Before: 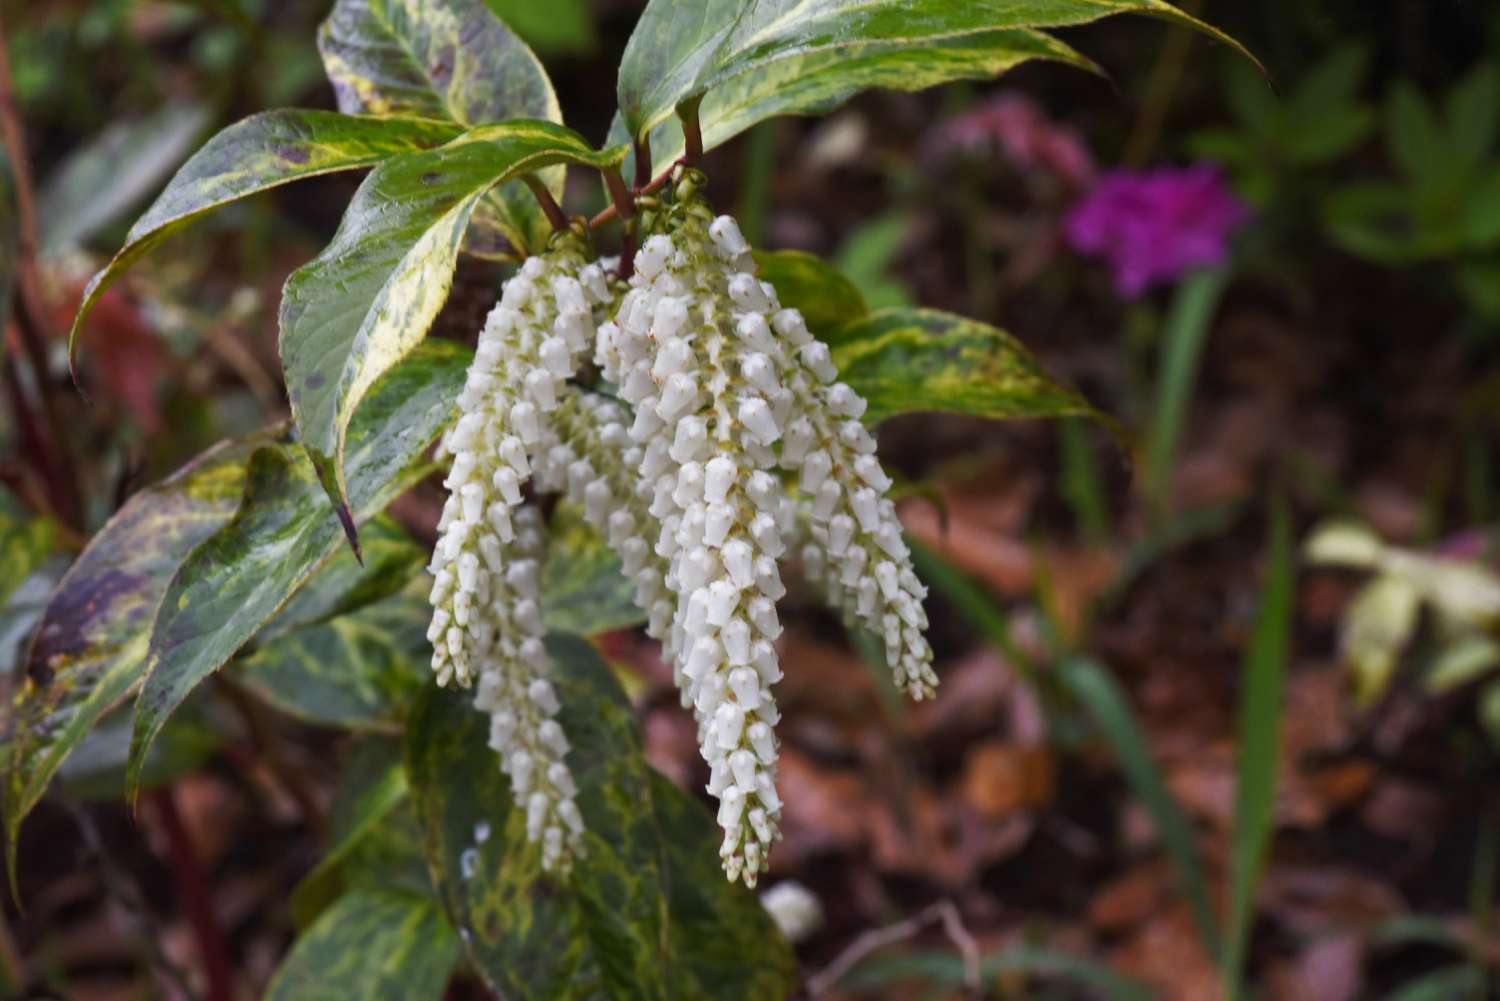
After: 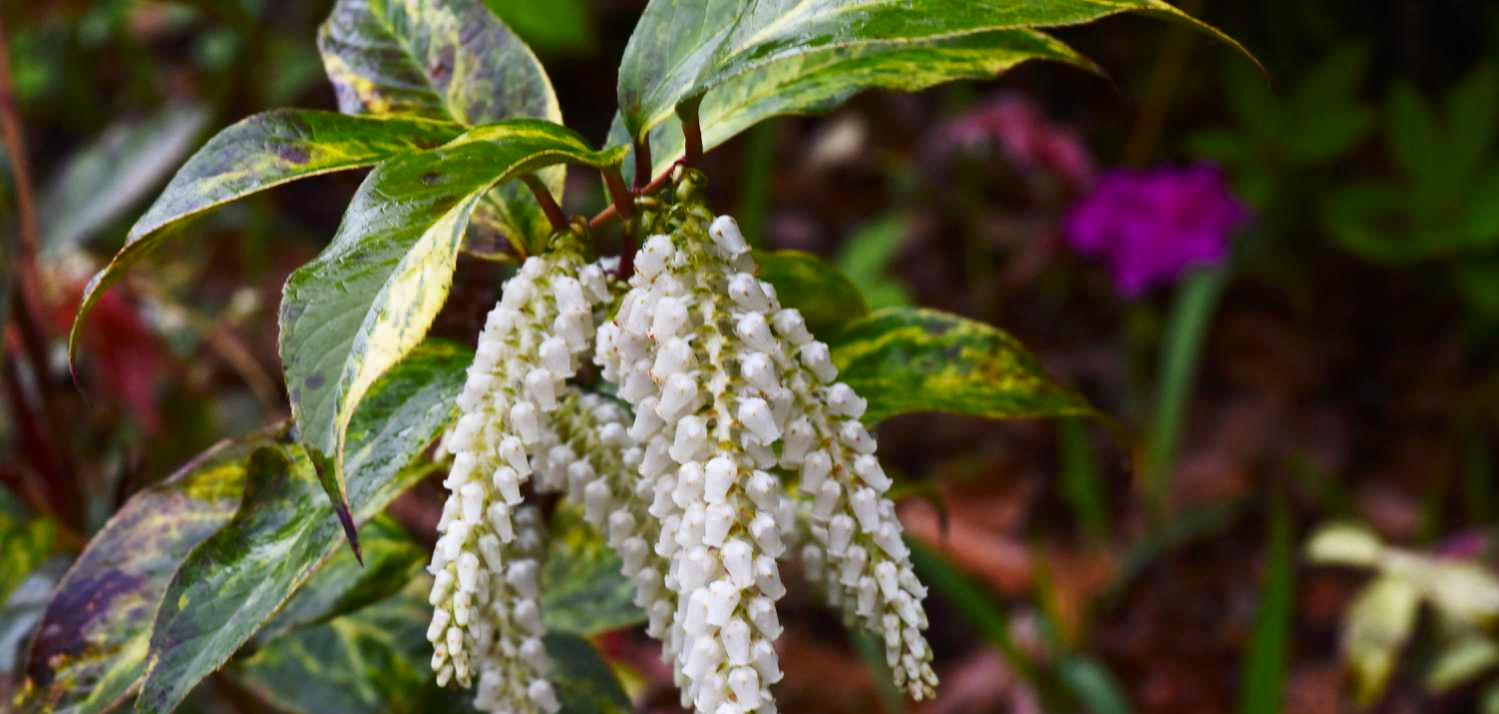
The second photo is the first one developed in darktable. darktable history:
crop: right 0%, bottom 28.67%
contrast brightness saturation: contrast 0.184, saturation 0.303
